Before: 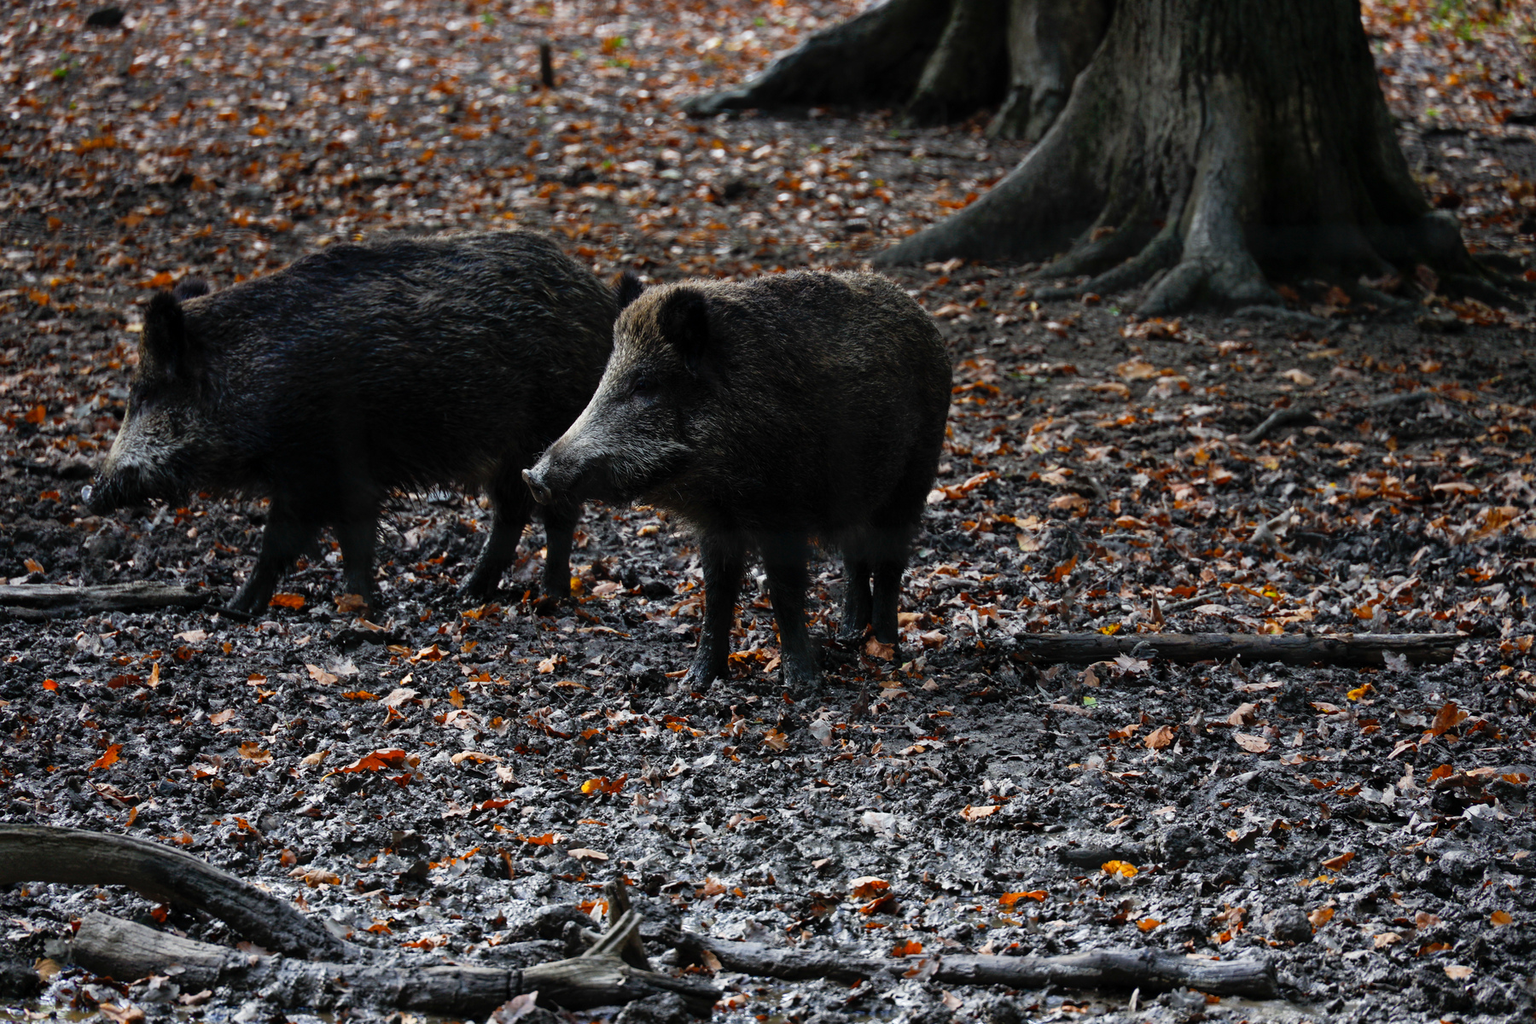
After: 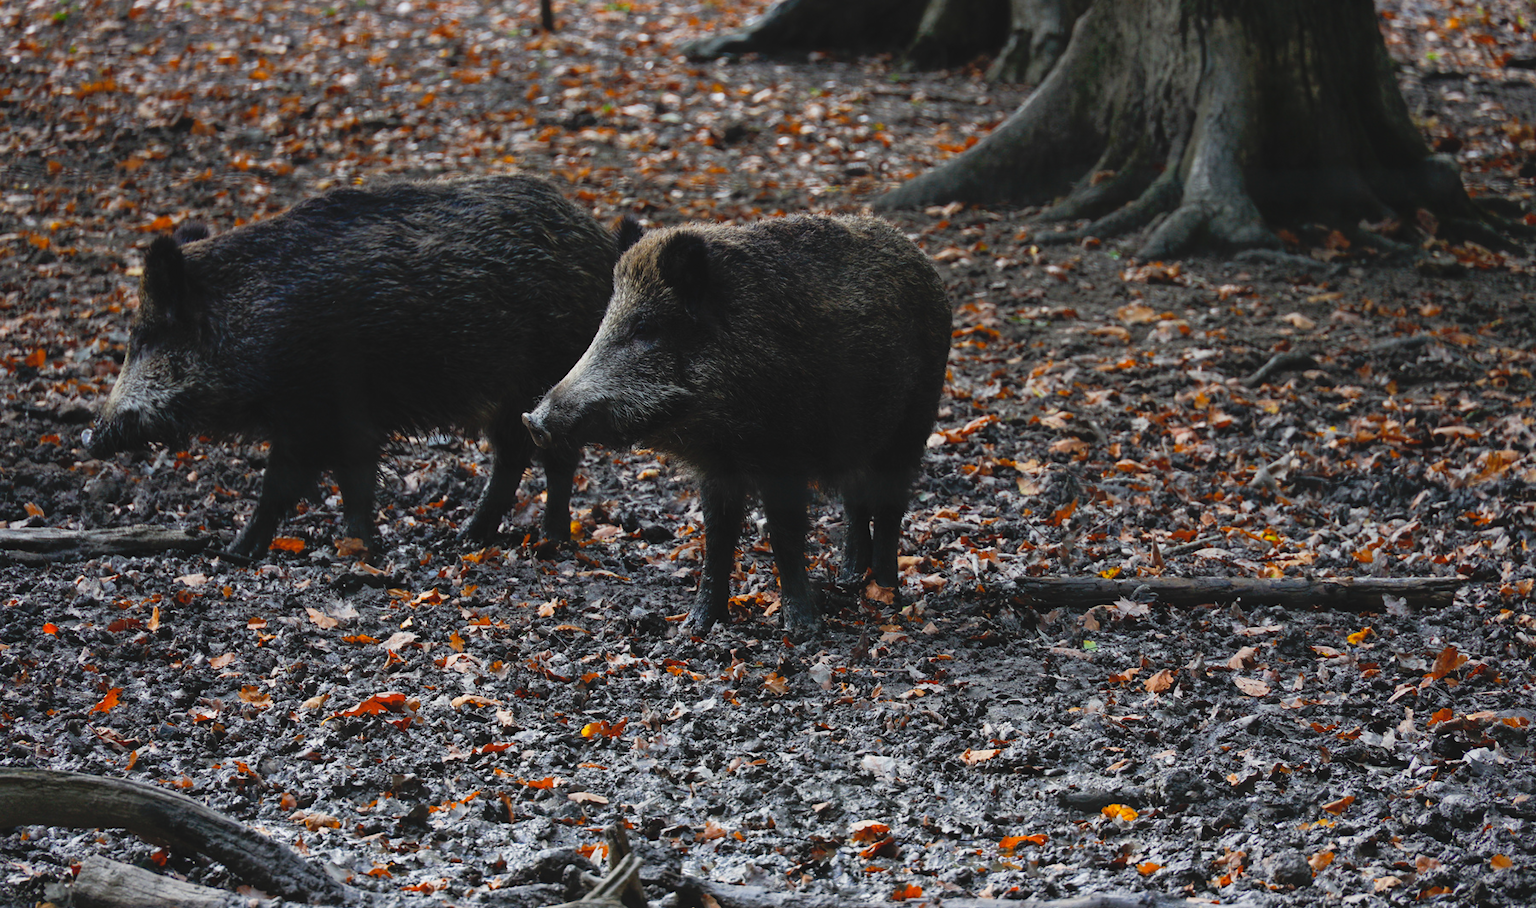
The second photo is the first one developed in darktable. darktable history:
contrast brightness saturation: contrast -0.102, brightness 0.047, saturation 0.084
crop and rotate: top 5.568%, bottom 5.62%
